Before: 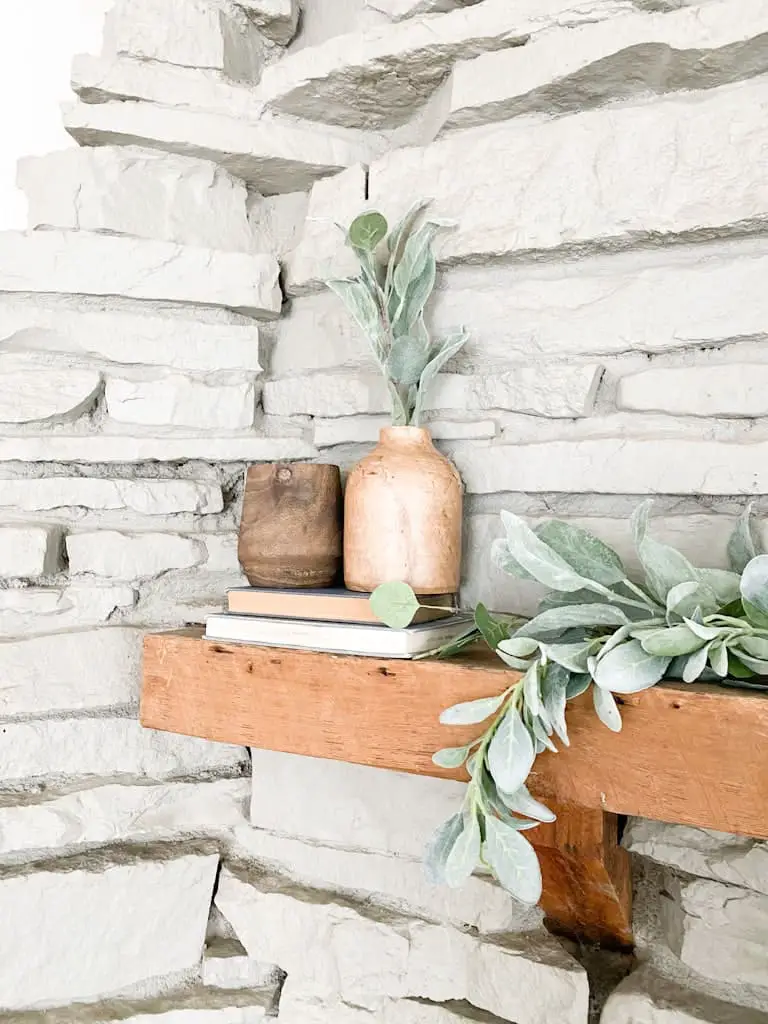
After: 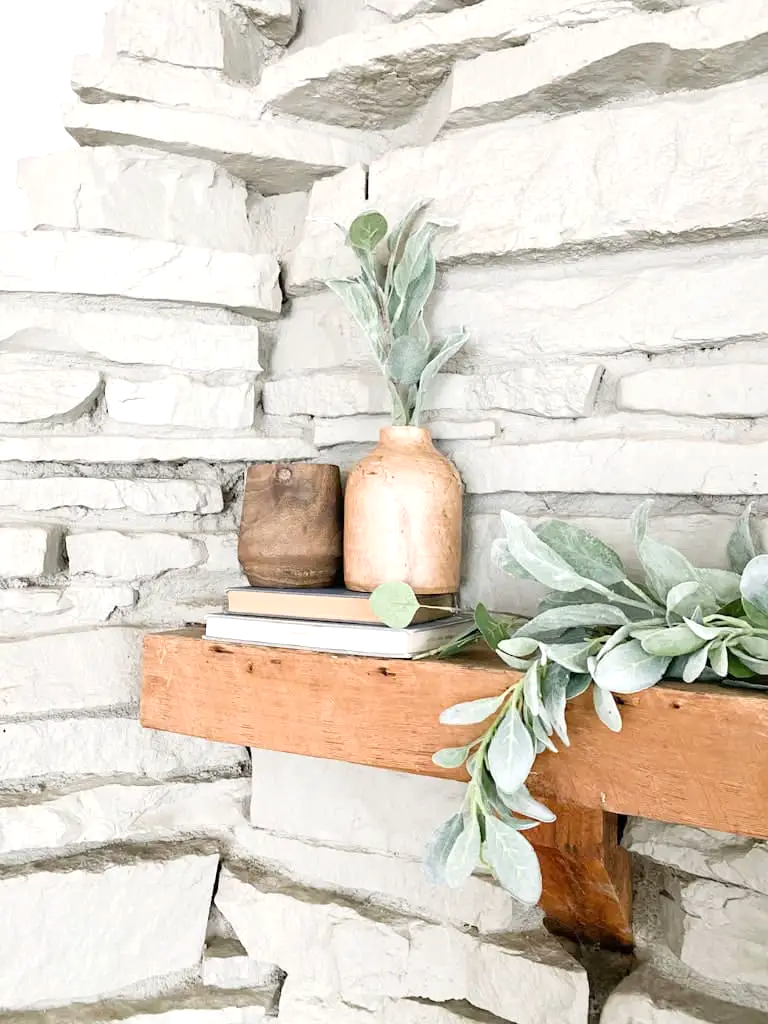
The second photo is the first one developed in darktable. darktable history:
exposure: exposure 0.168 EV, compensate highlight preservation false
